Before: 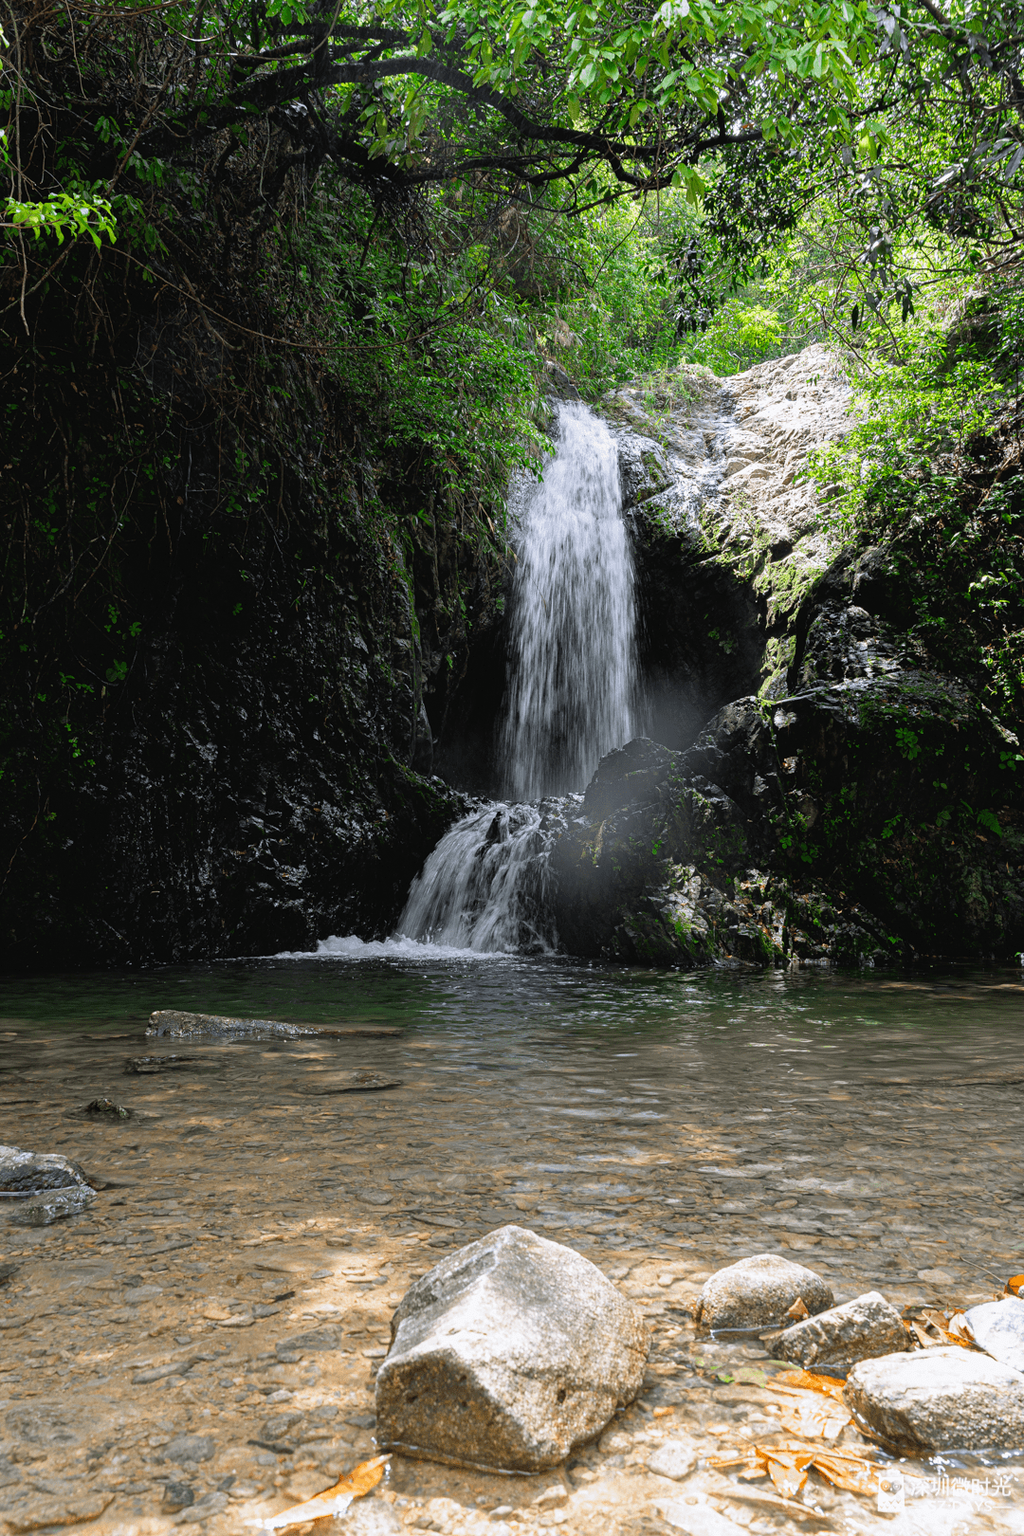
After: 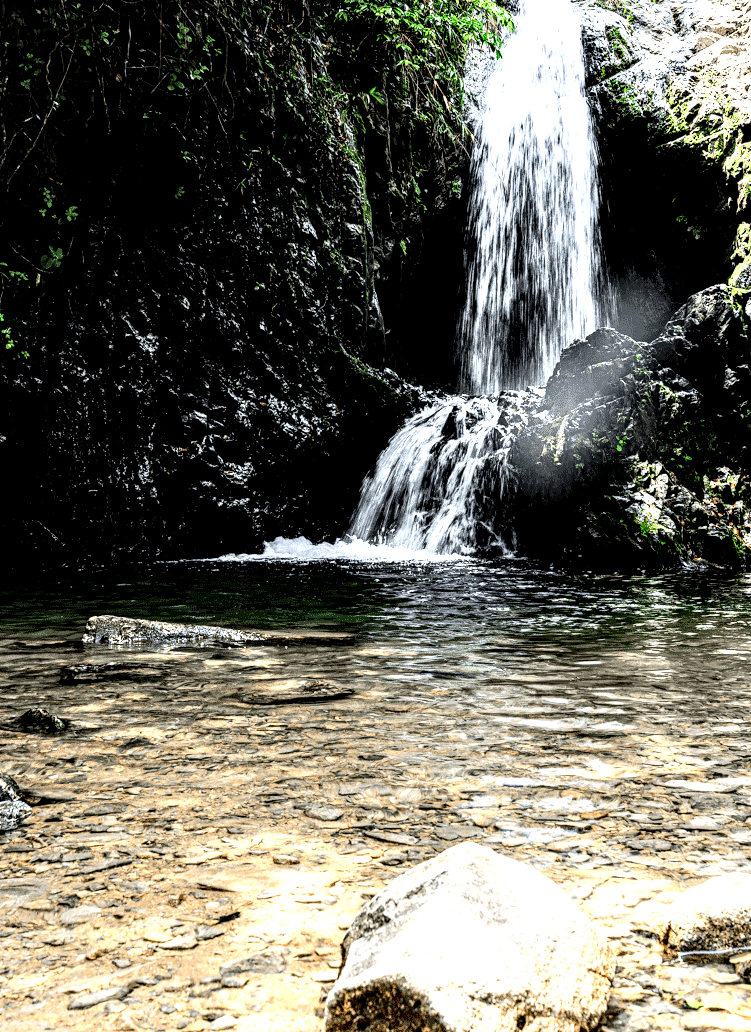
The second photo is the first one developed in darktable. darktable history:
crop: left 6.58%, top 27.831%, right 23.811%, bottom 8.46%
local contrast: shadows 165%, detail 225%
base curve: curves: ch0 [(0, 0) (0.007, 0.004) (0.027, 0.03) (0.046, 0.07) (0.207, 0.54) (0.442, 0.872) (0.673, 0.972) (1, 1)]
